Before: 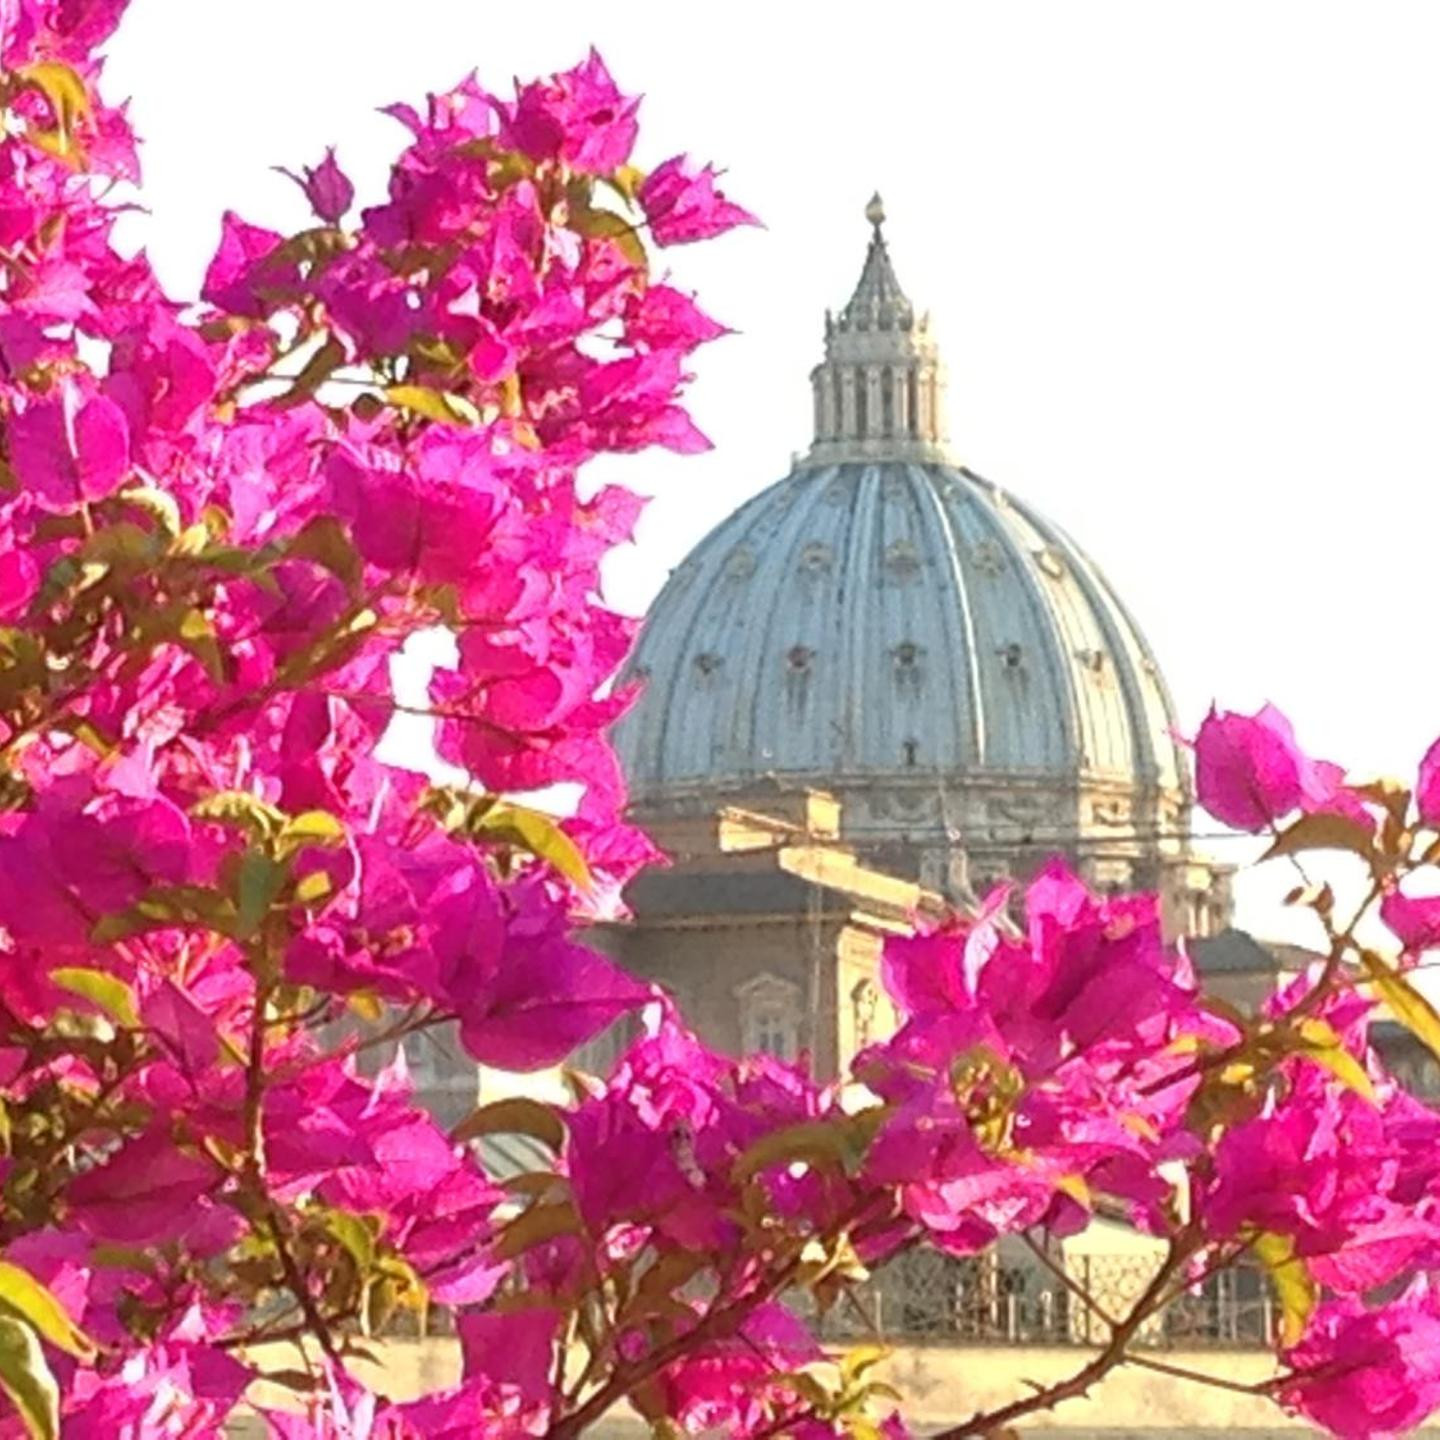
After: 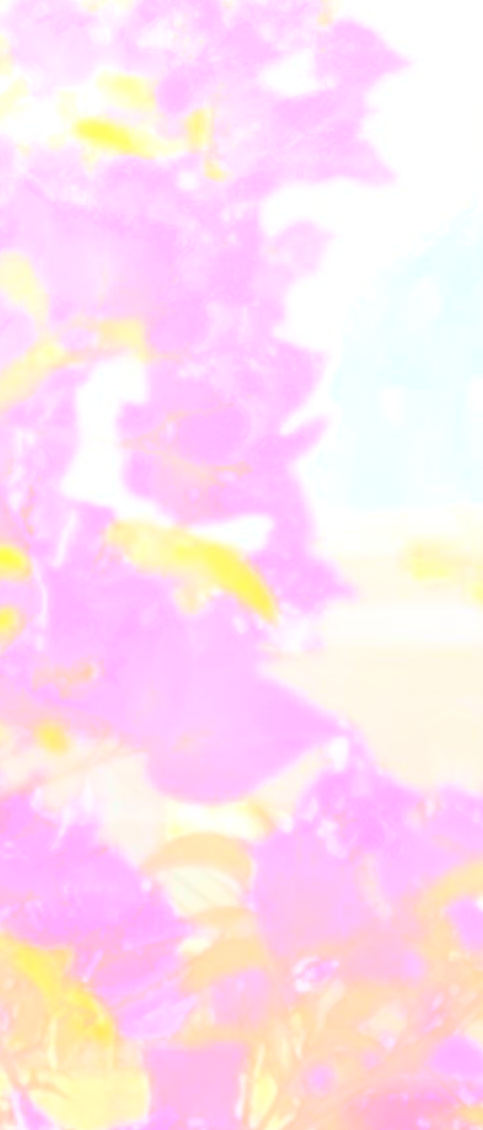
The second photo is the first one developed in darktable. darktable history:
crop and rotate: left 21.77%, top 18.528%, right 44.676%, bottom 2.997%
bloom: size 85%, threshold 5%, strength 85%
